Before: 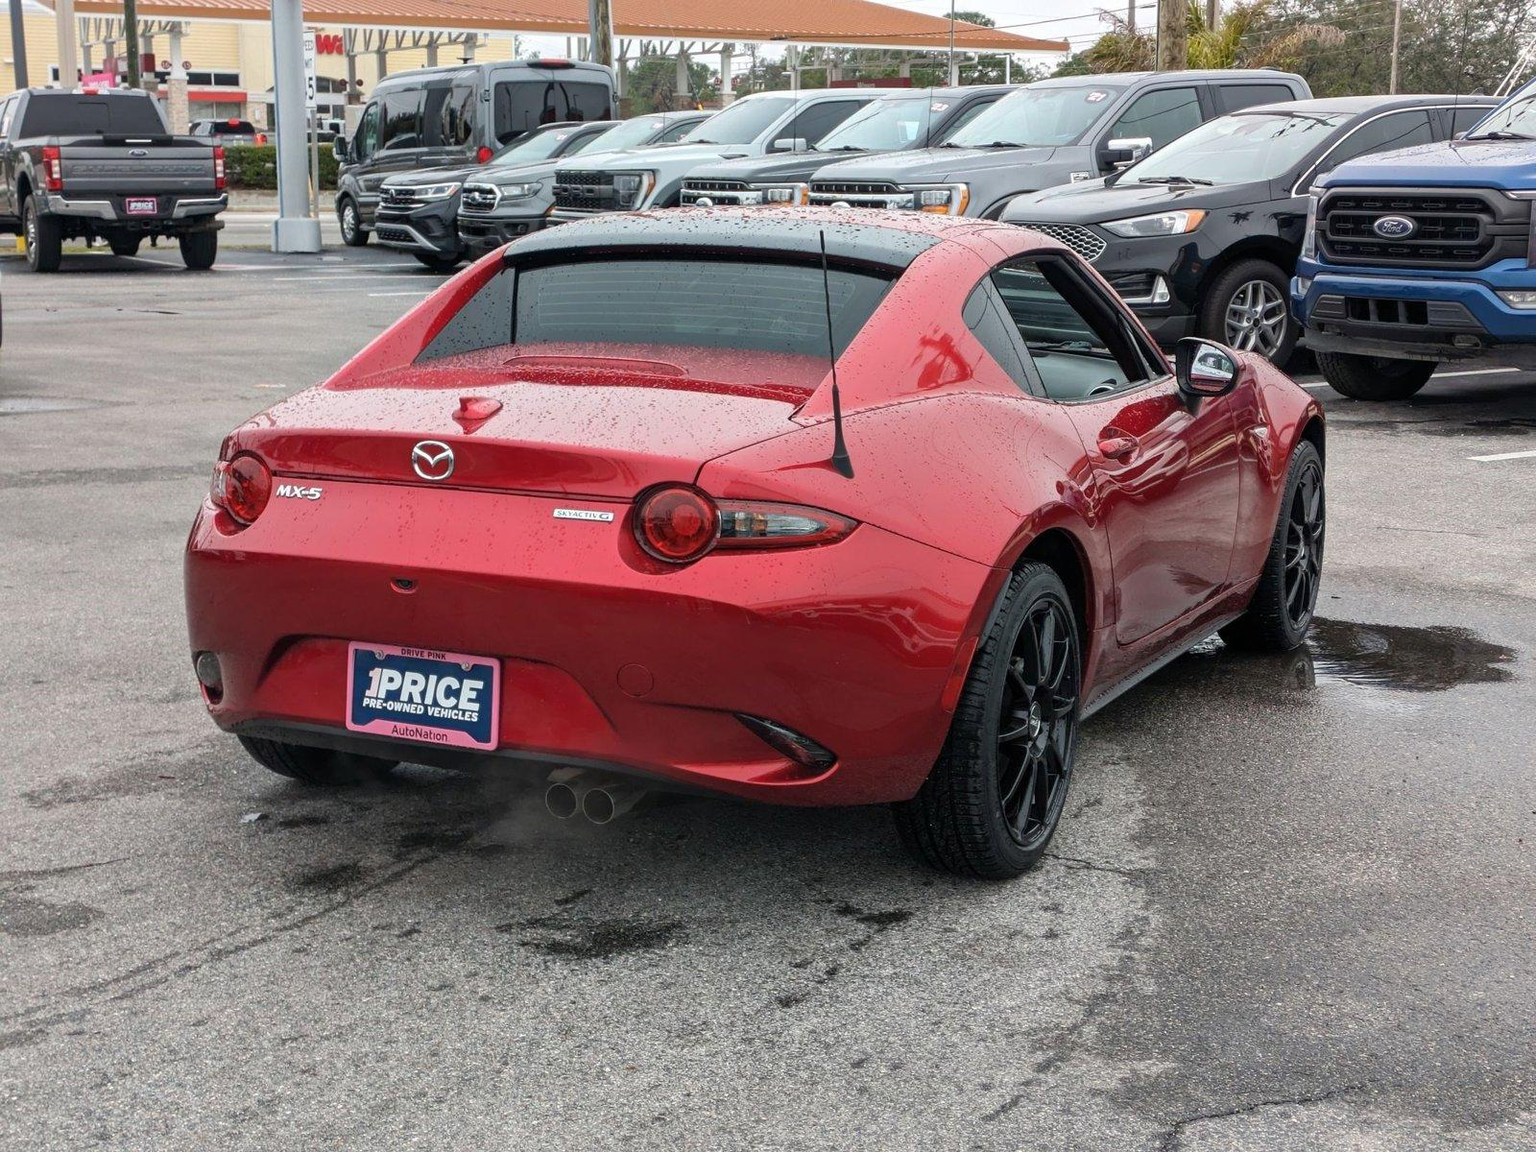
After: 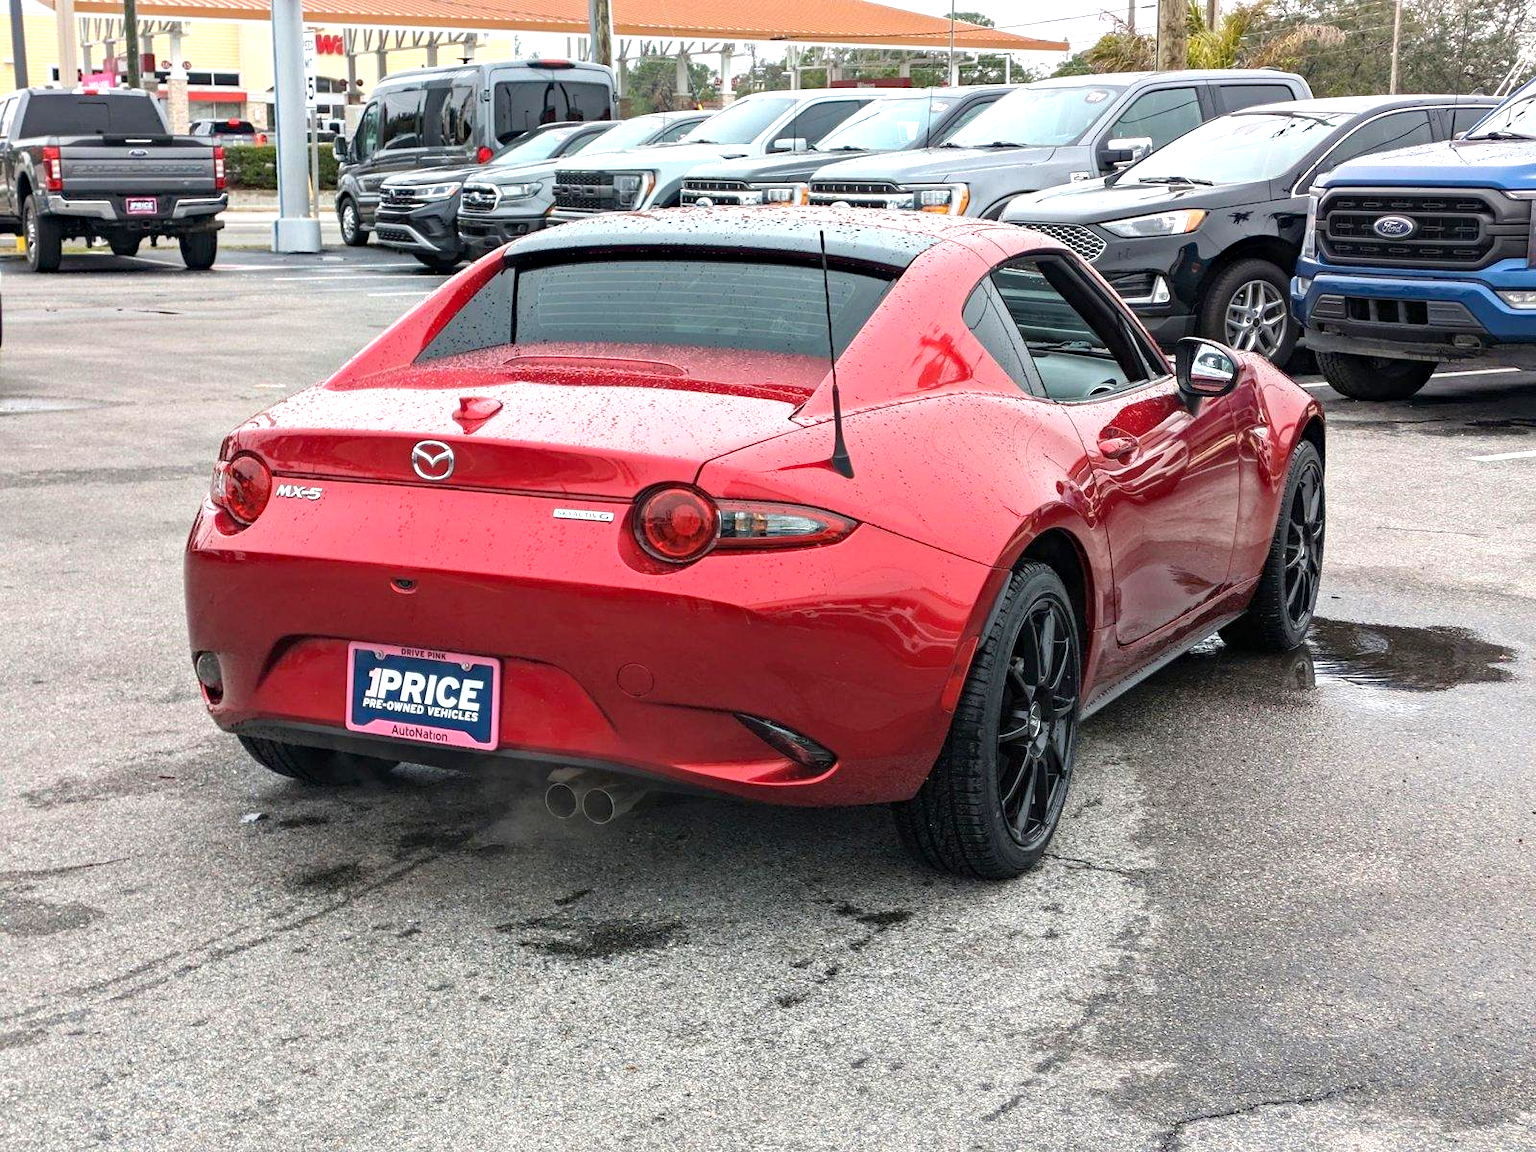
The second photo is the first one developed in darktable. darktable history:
tone equalizer: on, module defaults
haze removal: compatibility mode true, adaptive false
exposure: black level correction 0, exposure 0.698 EV, compensate exposure bias true, compensate highlight preservation false
